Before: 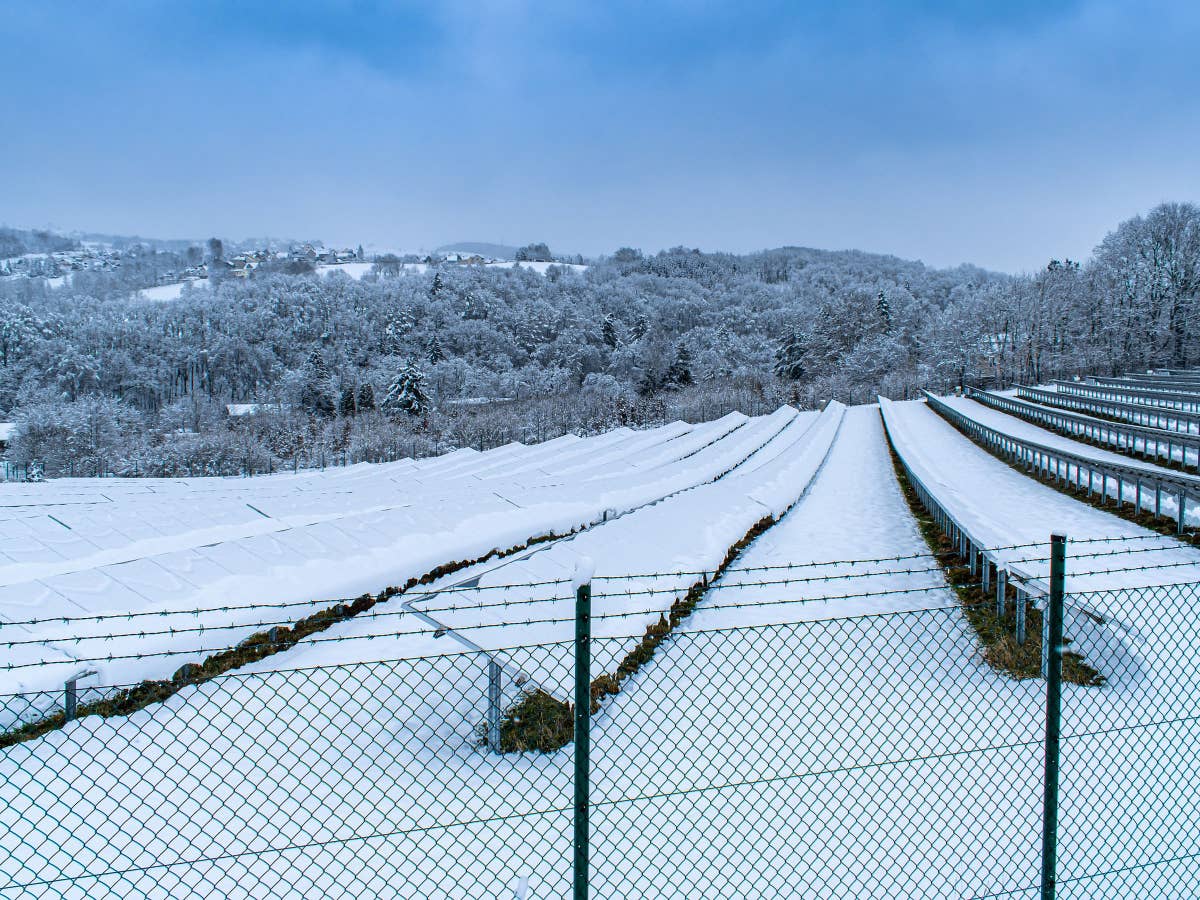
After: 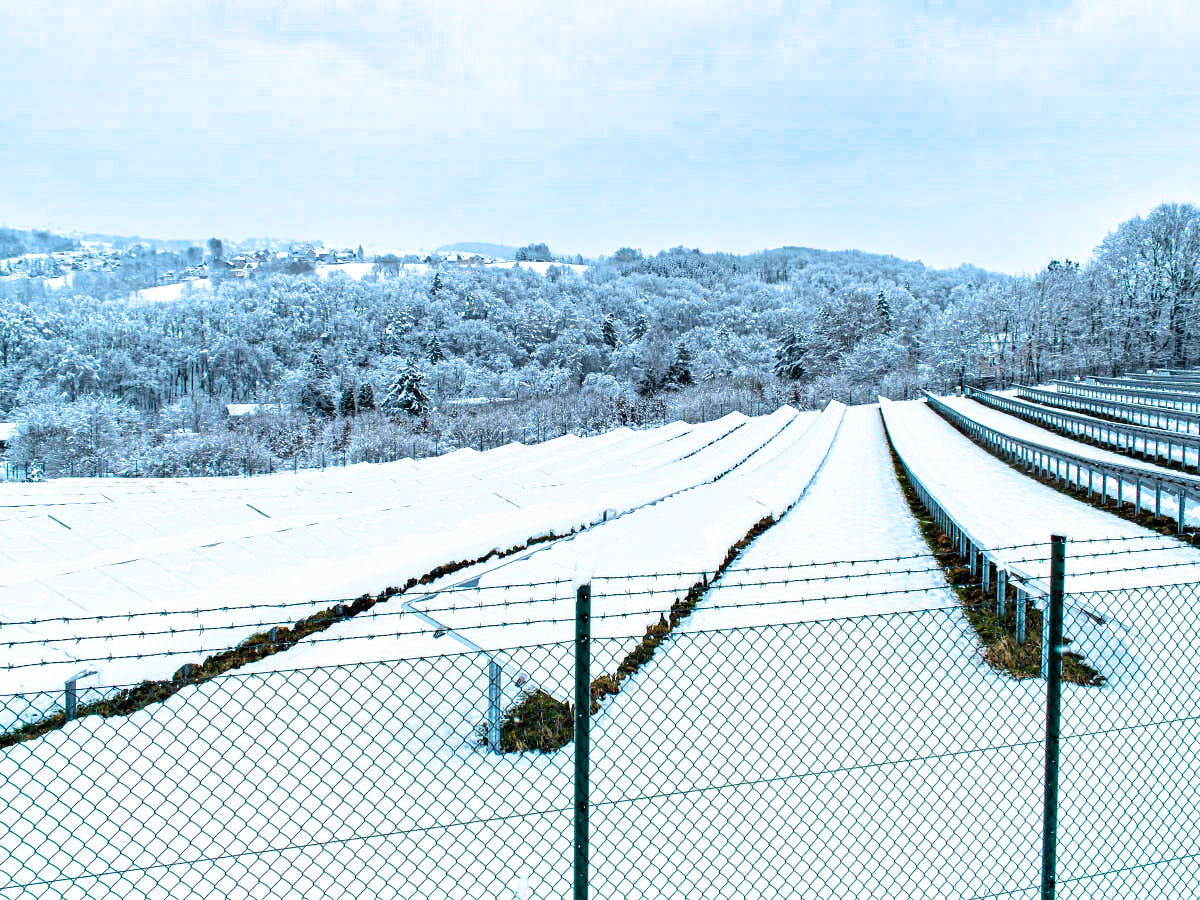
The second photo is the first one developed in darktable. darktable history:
color balance rgb: perceptual saturation grading › global saturation 25%, global vibrance 20%
tone equalizer: -8 EV -0.002 EV, -7 EV 0.005 EV, -6 EV -0.009 EV, -5 EV 0.011 EV, -4 EV -0.012 EV, -3 EV 0.007 EV, -2 EV -0.062 EV, -1 EV -0.293 EV, +0 EV -0.582 EV, smoothing diameter 2%, edges refinement/feathering 20, mask exposure compensation -1.57 EV, filter diffusion 5
filmic rgb: black relative exposure -12.8 EV, white relative exposure 2.8 EV, threshold 3 EV, target black luminance 0%, hardness 8.54, latitude 70.41%, contrast 1.133, shadows ↔ highlights balance -0.395%, color science v4 (2020), enable highlight reconstruction true
color zones: curves: ch0 [(0.018, 0.548) (0.224, 0.64) (0.425, 0.447) (0.675, 0.575) (0.732, 0.579)]; ch1 [(0.066, 0.487) (0.25, 0.5) (0.404, 0.43) (0.75, 0.421) (0.956, 0.421)]; ch2 [(0.044, 0.561) (0.215, 0.465) (0.399, 0.544) (0.465, 0.548) (0.614, 0.447) (0.724, 0.43) (0.882, 0.623) (0.956, 0.632)]
exposure: exposure 0.781 EV, compensate highlight preservation false
